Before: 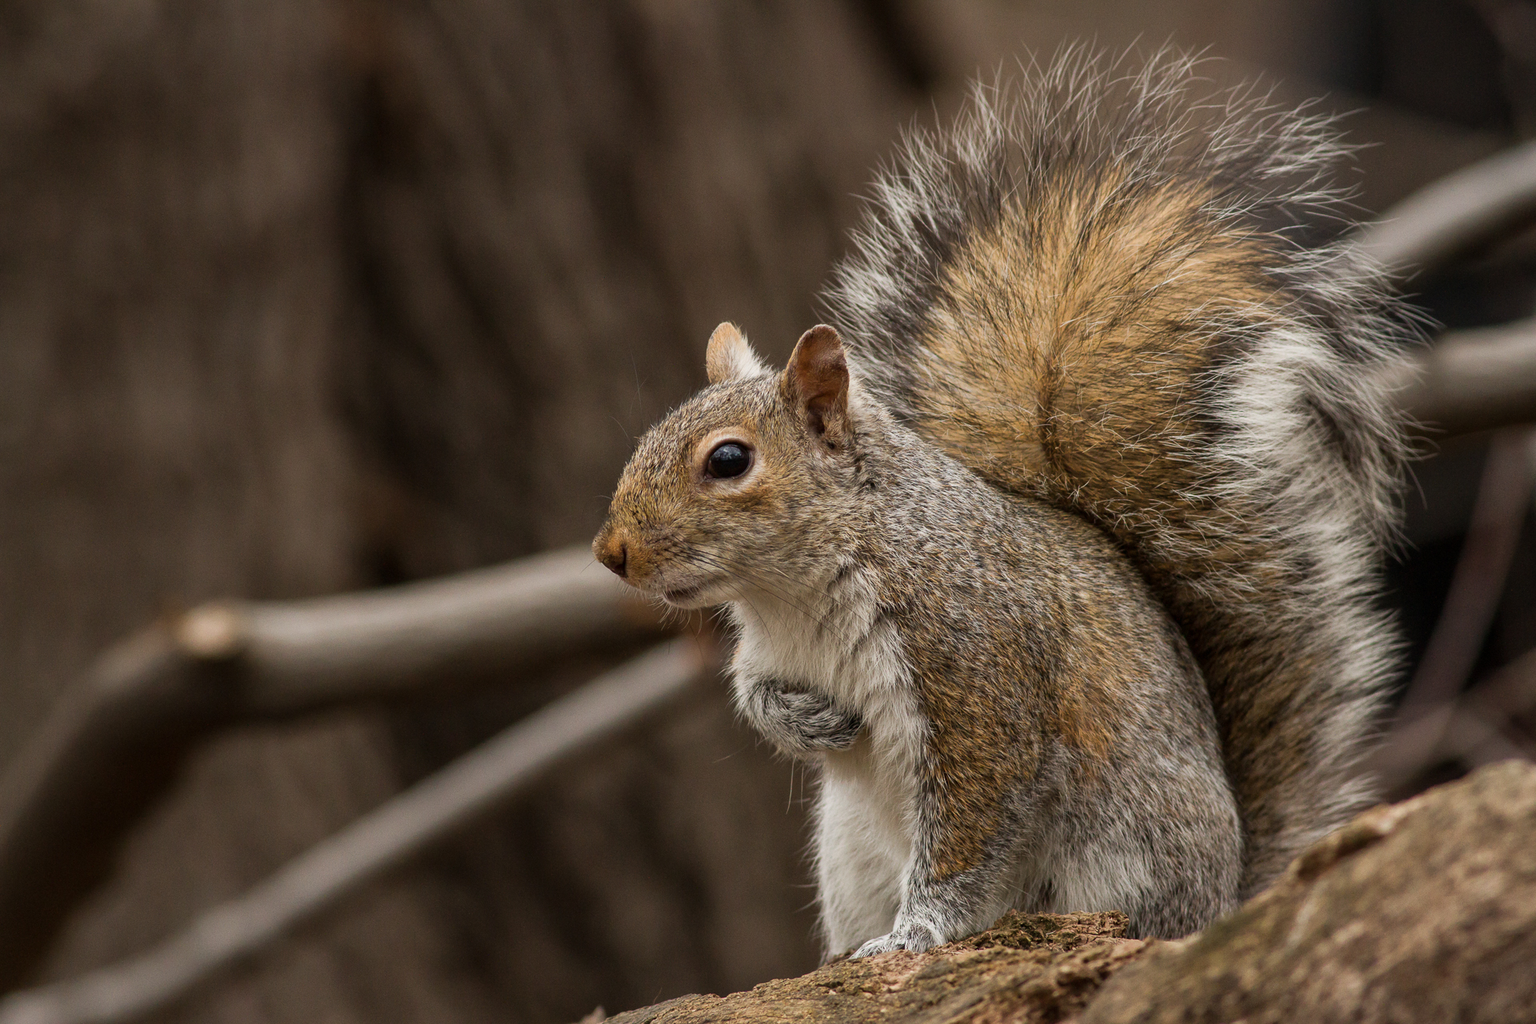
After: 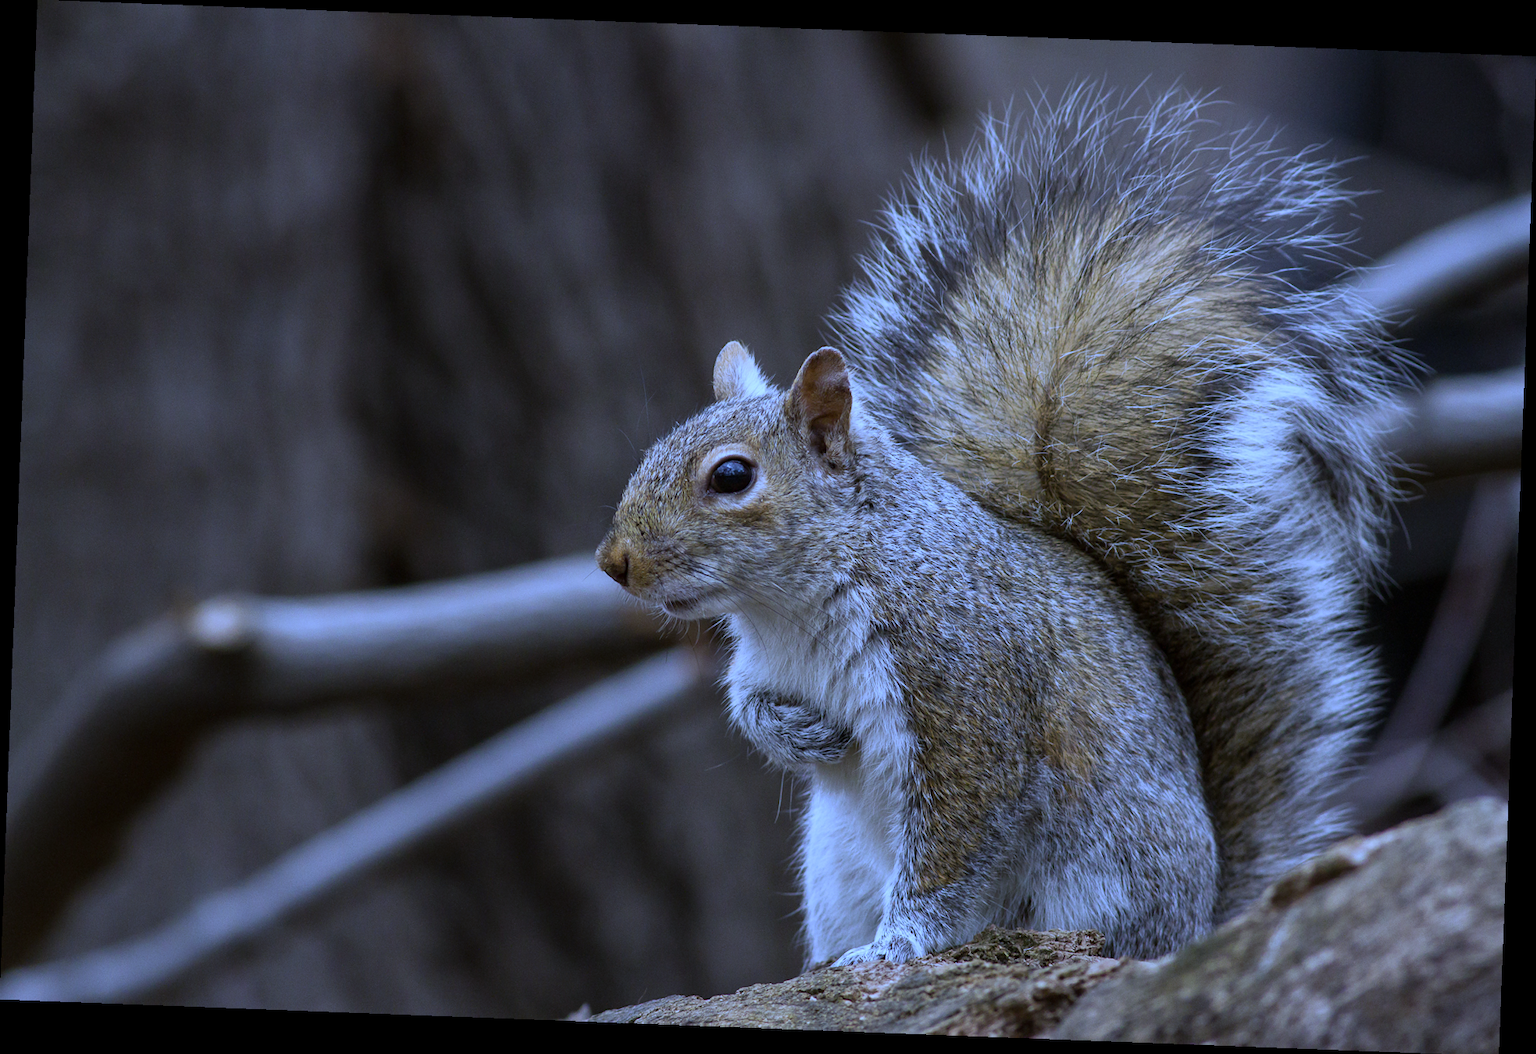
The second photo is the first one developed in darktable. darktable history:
rotate and perspective: rotation 2.17°, automatic cropping off
color balance rgb: on, module defaults
white balance: red 0.766, blue 1.537
